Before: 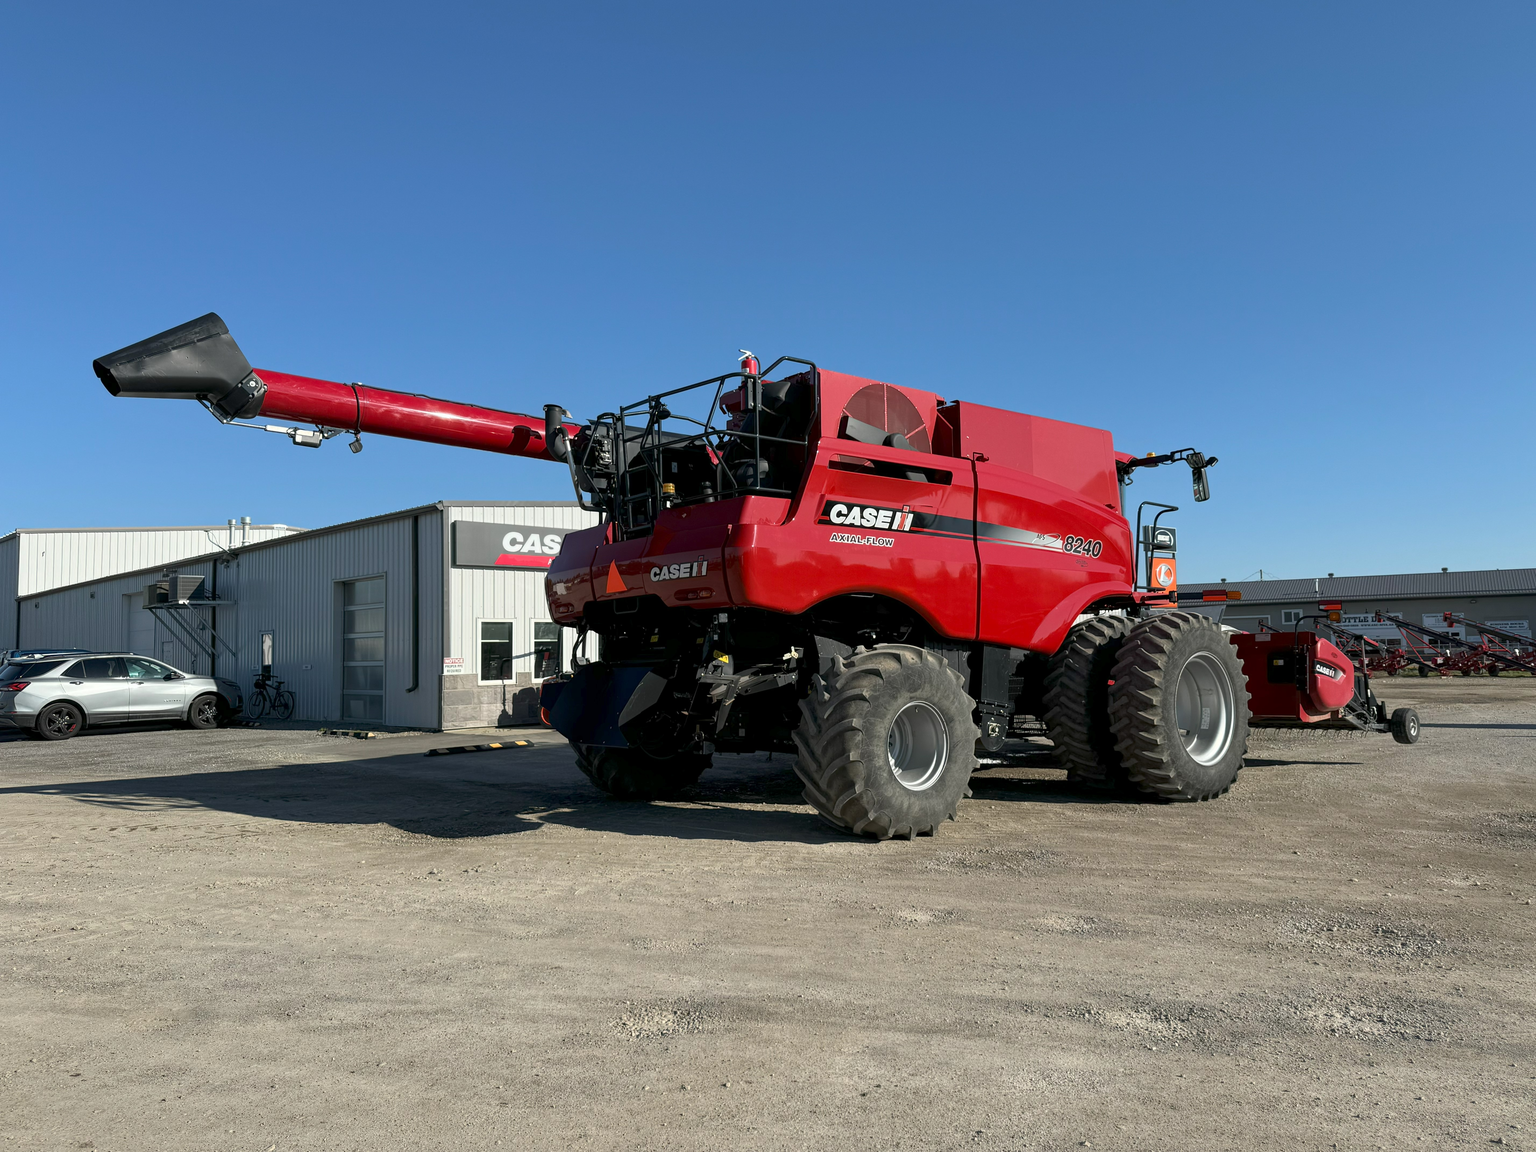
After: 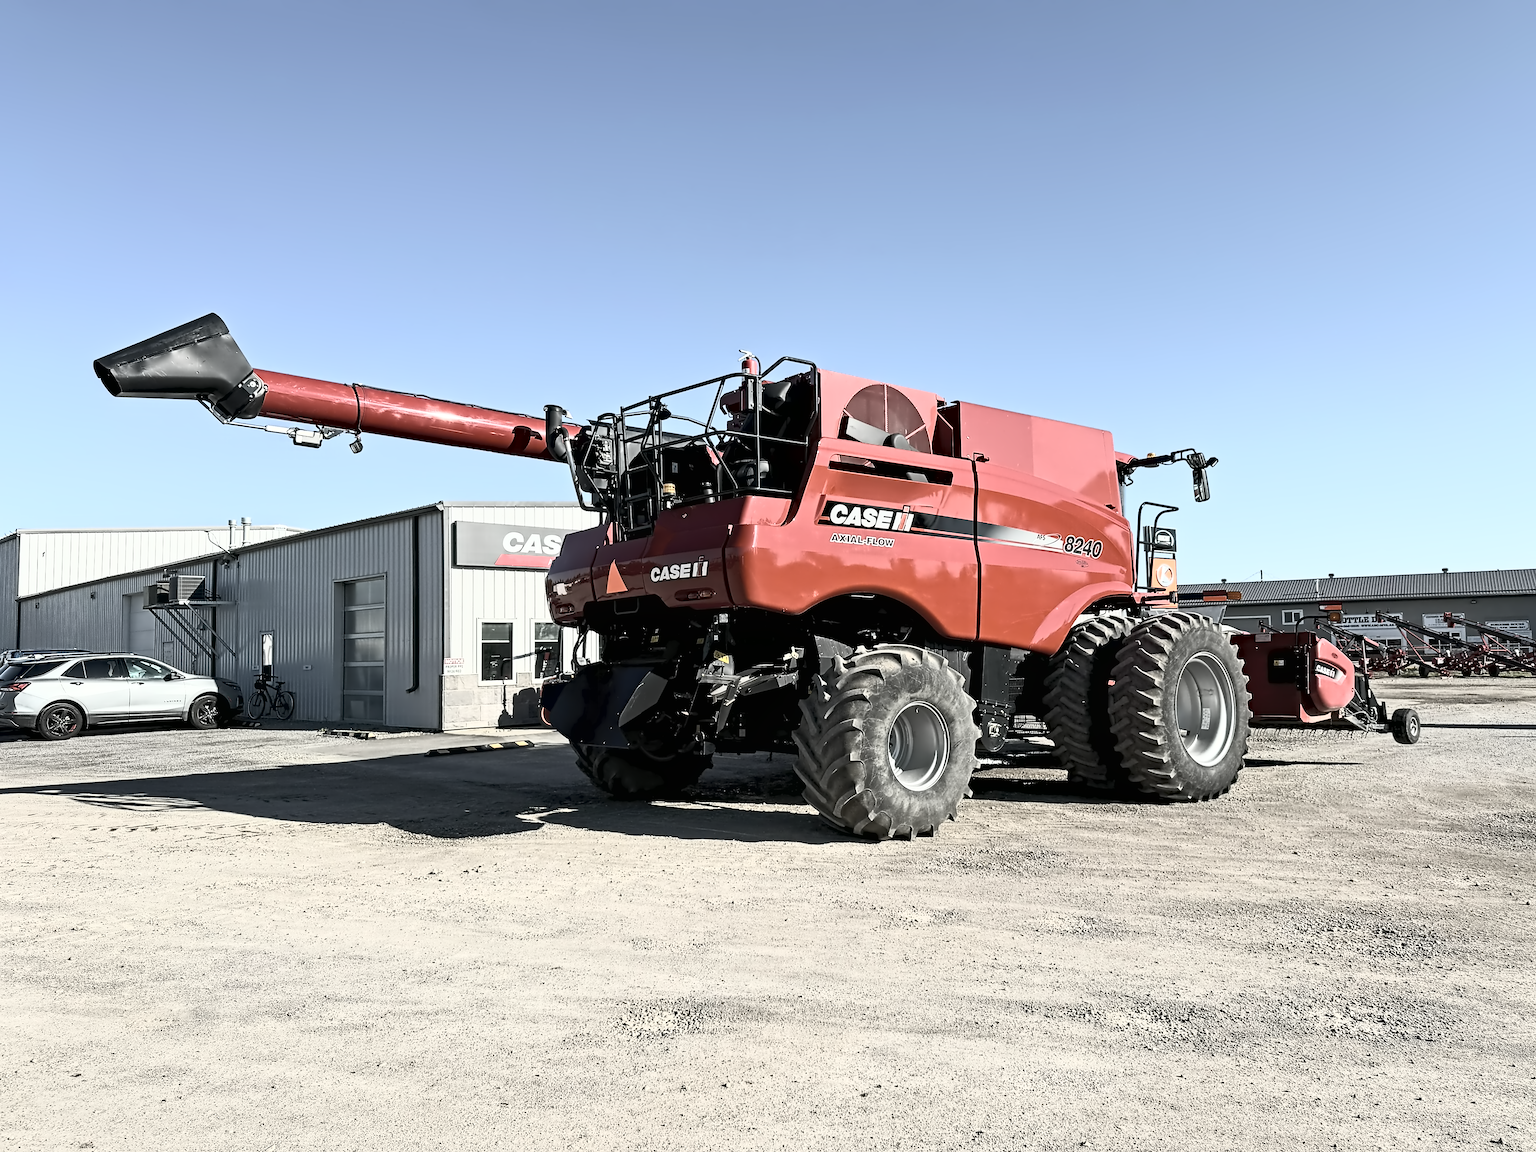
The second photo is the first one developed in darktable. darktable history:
contrast equalizer: octaves 7, y [[0.5, 0.542, 0.583, 0.625, 0.667, 0.708], [0.5 ×6], [0.5 ×6], [0, 0.033, 0.067, 0.1, 0.133, 0.167], [0, 0.05, 0.1, 0.15, 0.2, 0.25]]
sharpen: on, module defaults
local contrast: mode bilateral grid, contrast 100, coarseness 100, detail 89%, midtone range 0.2
contrast brightness saturation: contrast 0.553, brightness 0.566, saturation -0.333
